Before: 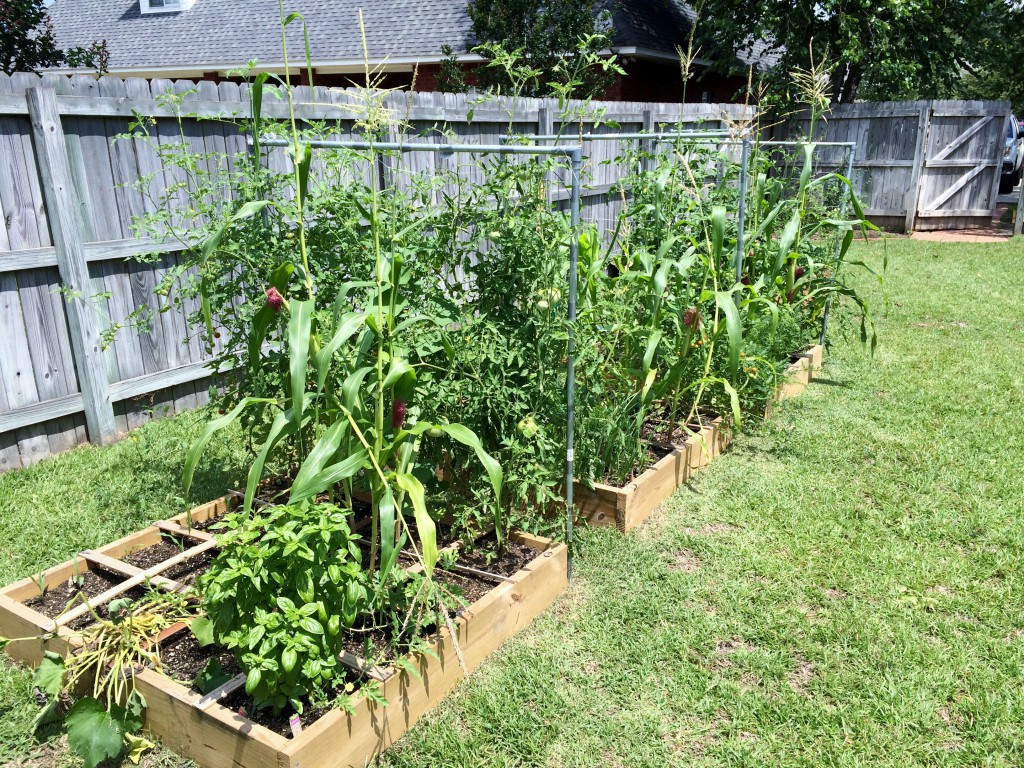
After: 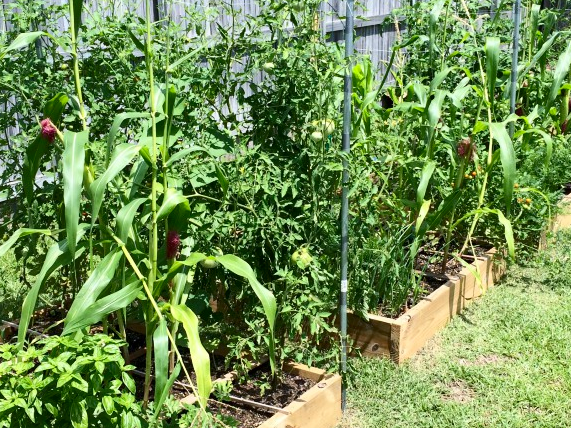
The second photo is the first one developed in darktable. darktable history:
crop and rotate: left 22.13%, top 22.054%, right 22.026%, bottom 22.102%
contrast brightness saturation: contrast 0.15, brightness -0.01, saturation 0.1
